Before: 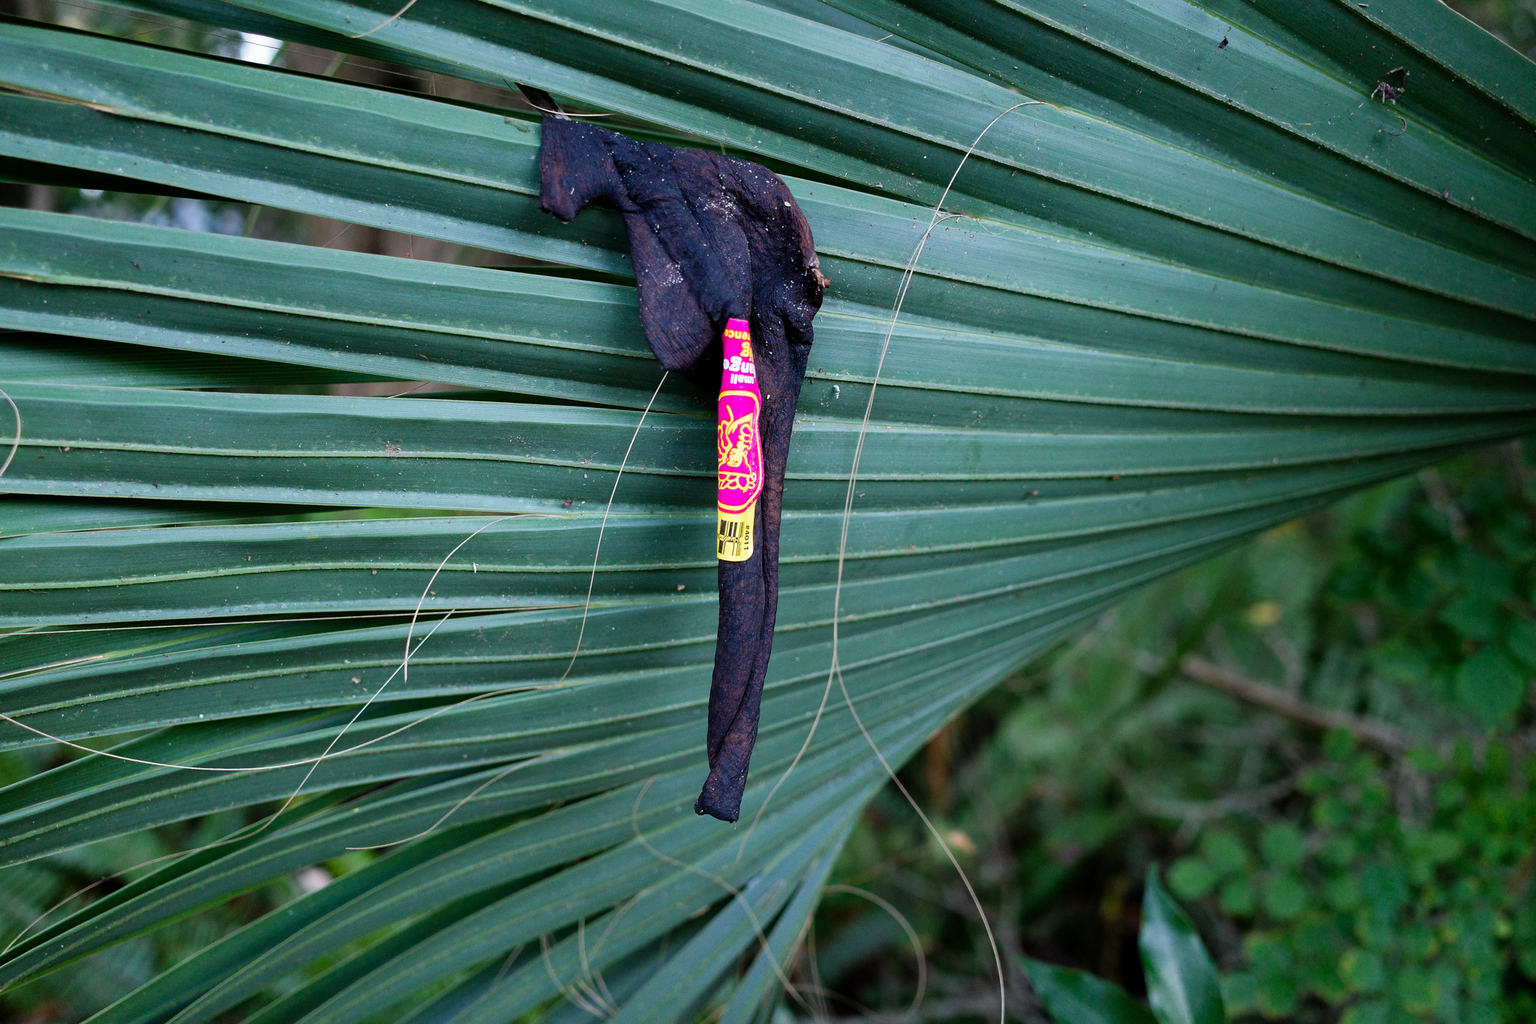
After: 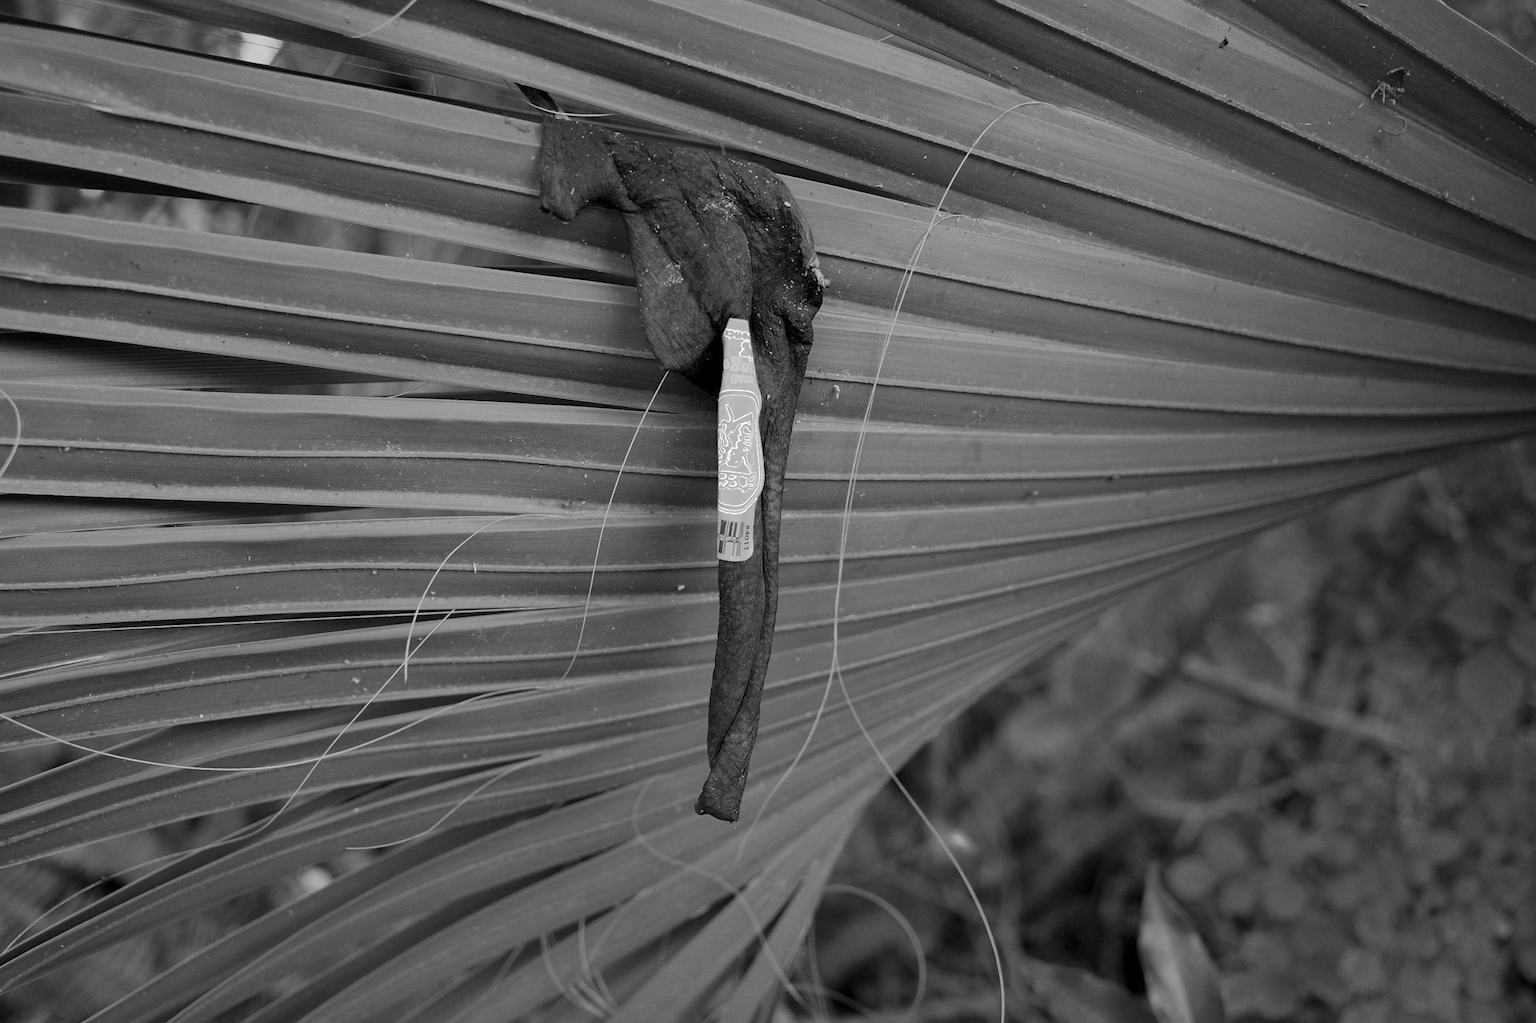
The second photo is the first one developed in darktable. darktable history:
color zones: curves: ch0 [(0.004, 0.588) (0.116, 0.636) (0.259, 0.476) (0.423, 0.464) (0.75, 0.5)]; ch1 [(0, 0) (0.143, 0) (0.286, 0) (0.429, 0) (0.571, 0) (0.714, 0) (0.857, 0)], mix 100.71%
color balance rgb: perceptual saturation grading › global saturation 20.236%, perceptual saturation grading › highlights -19.942%, perceptual saturation grading › shadows 29.746%, contrast -29.649%
